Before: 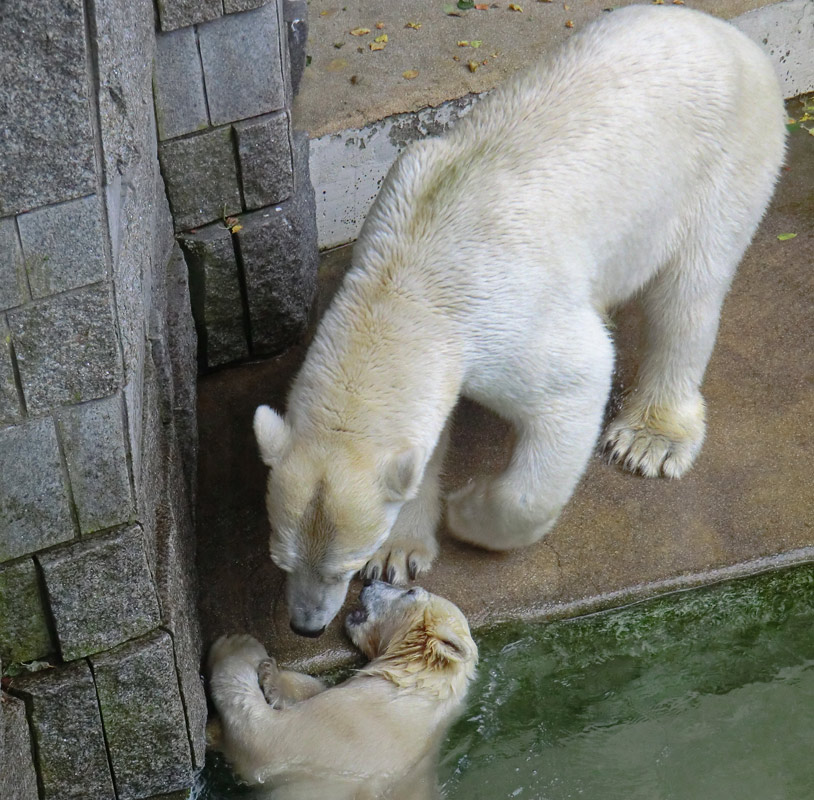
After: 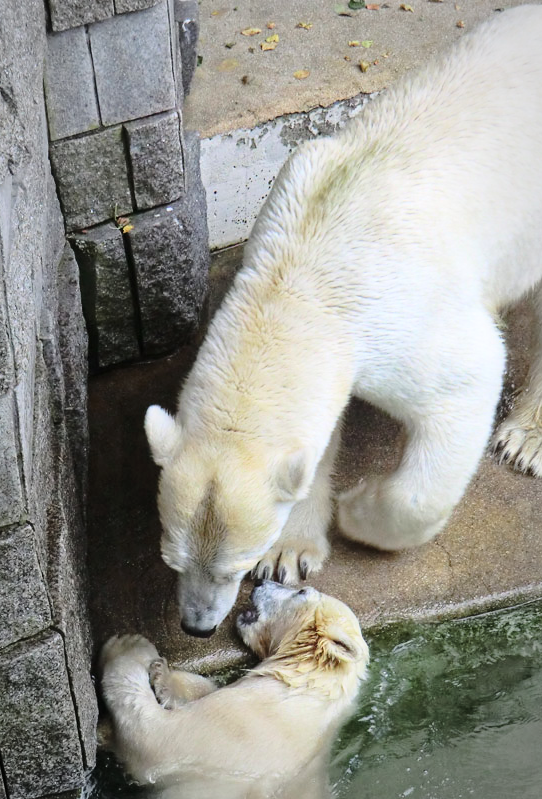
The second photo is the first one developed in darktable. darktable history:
crop and rotate: left 13.462%, right 19.93%
contrast brightness saturation: saturation -0.062
base curve: curves: ch0 [(0, 0) (0.028, 0.03) (0.121, 0.232) (0.46, 0.748) (0.859, 0.968) (1, 1)]
vignetting: brightness -0.27, automatic ratio true
